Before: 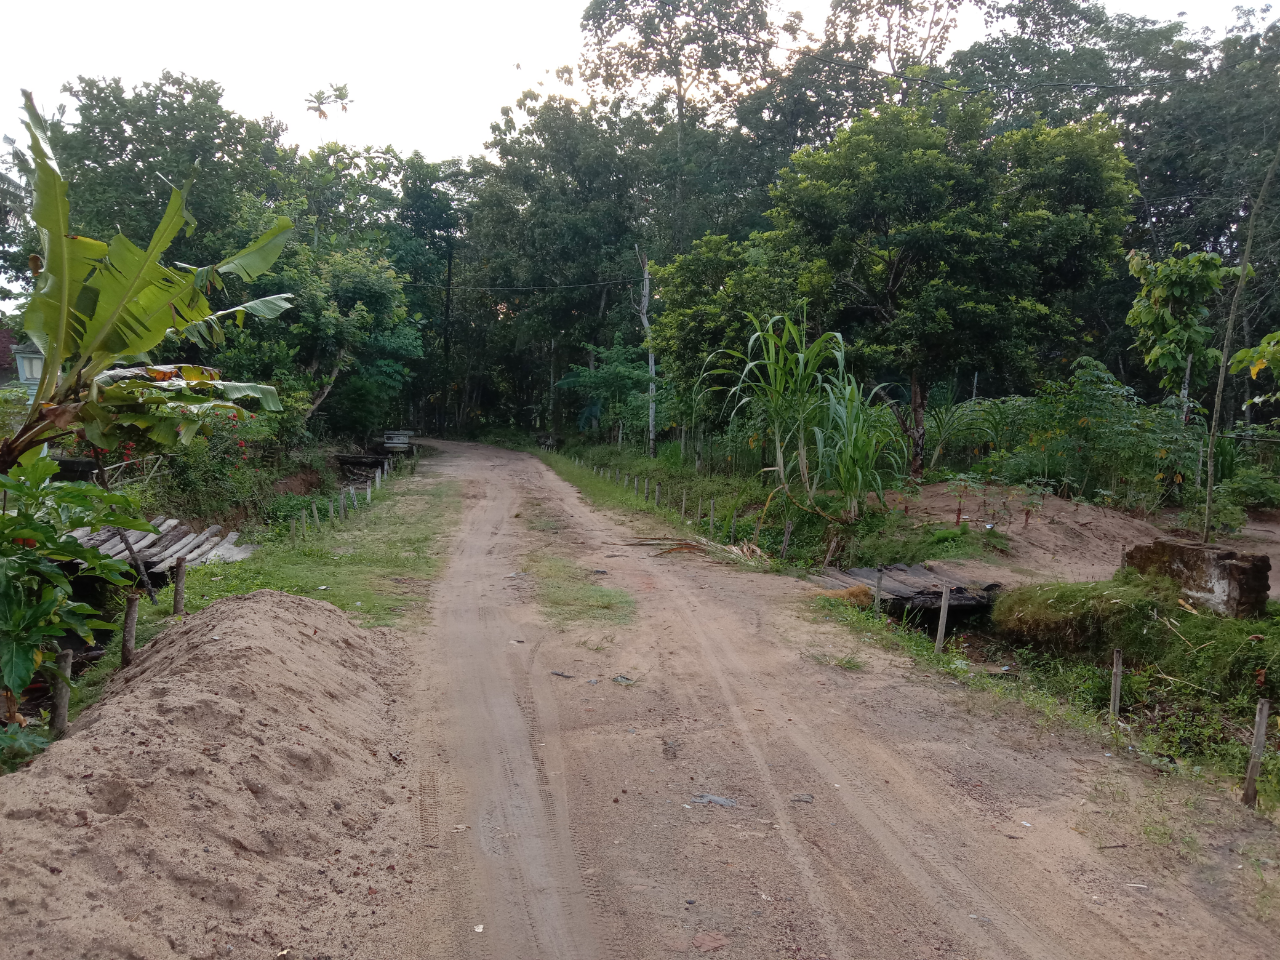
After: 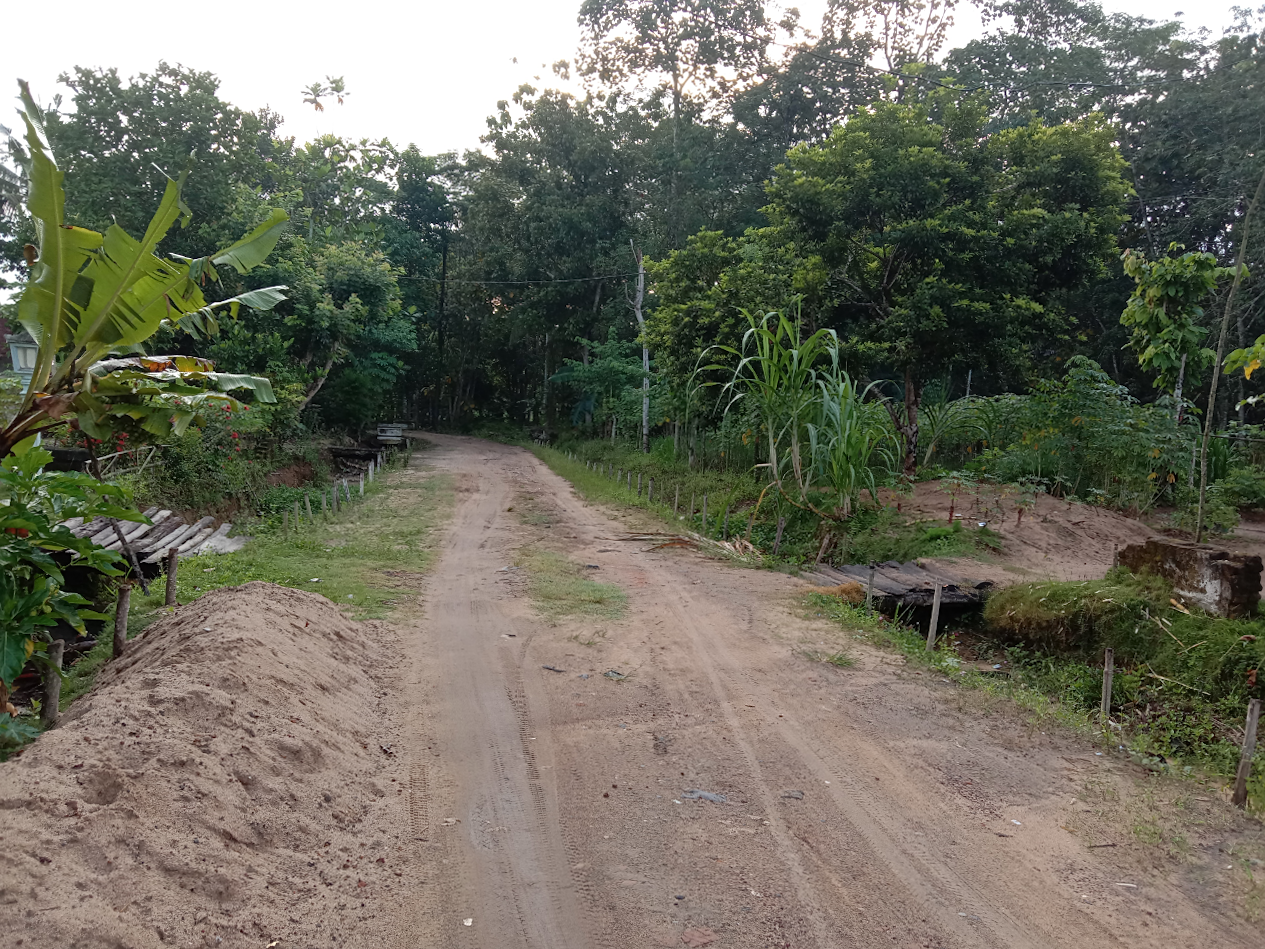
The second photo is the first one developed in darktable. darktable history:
crop and rotate: angle -0.497°
sharpen: amount 0.212
